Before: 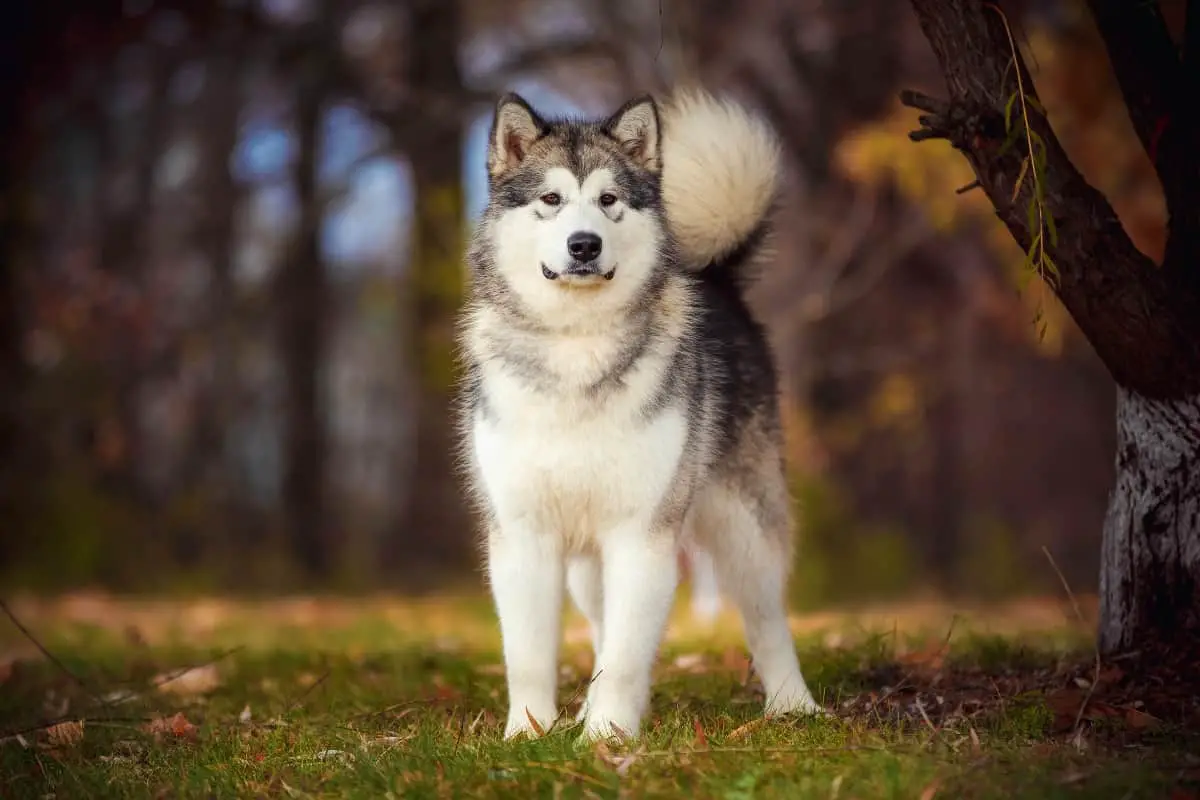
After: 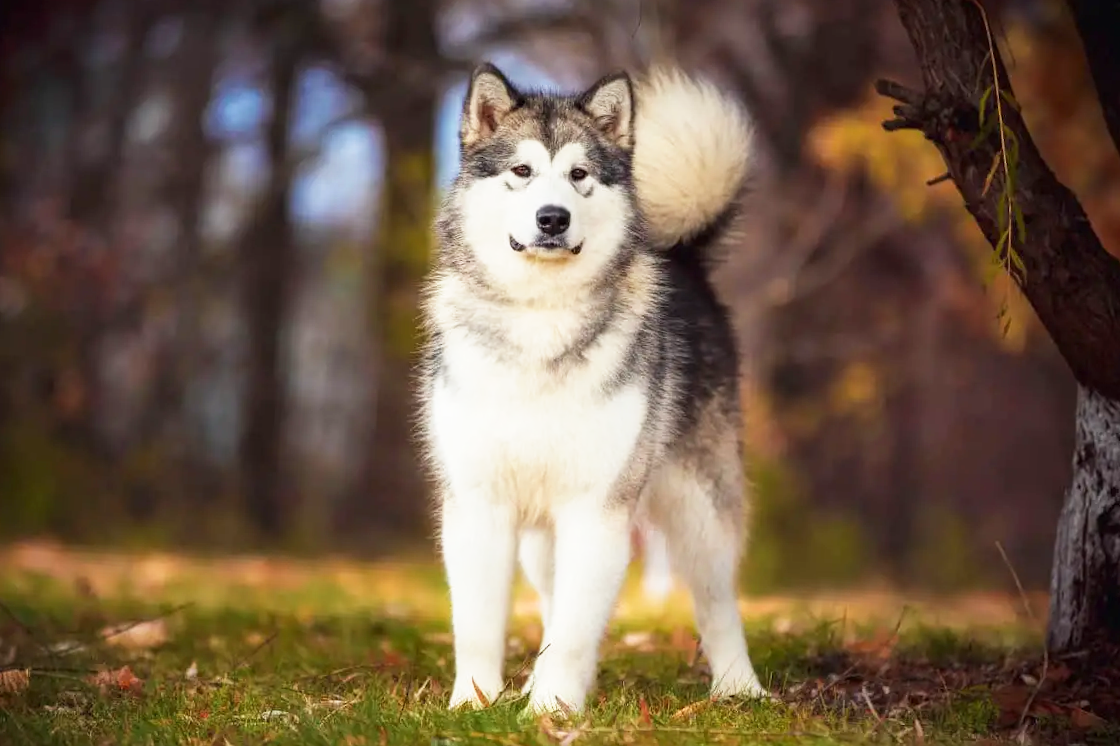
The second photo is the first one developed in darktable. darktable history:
crop and rotate: angle -2.76°
base curve: curves: ch0 [(0, 0) (0.579, 0.807) (1, 1)], preserve colors none
